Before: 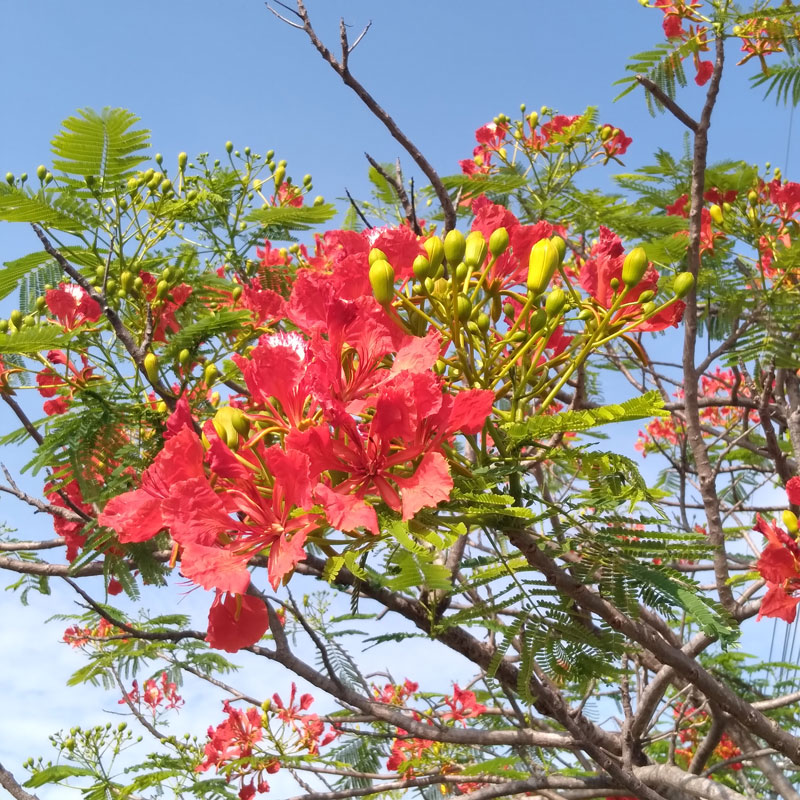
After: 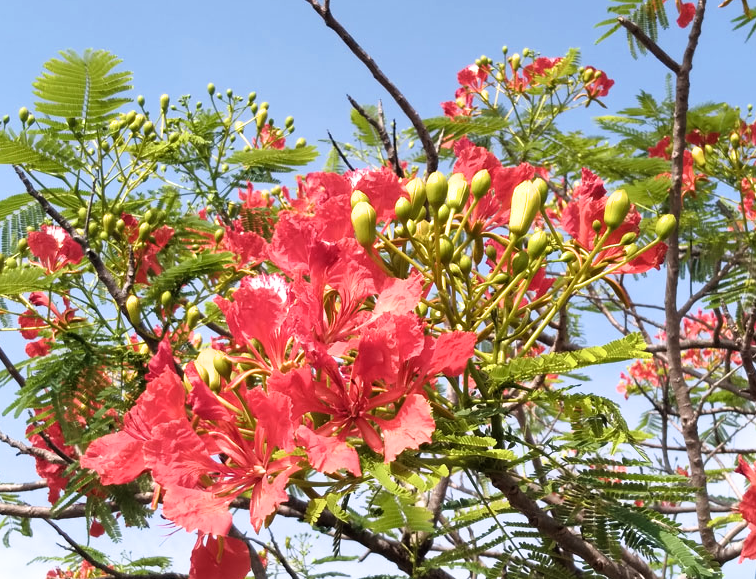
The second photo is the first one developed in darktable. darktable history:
filmic rgb: black relative exposure -8.03 EV, white relative exposure 2.32 EV, threshold 2.95 EV, hardness 6.67, enable highlight reconstruction true
crop: left 2.356%, top 7.304%, right 3.052%, bottom 20.293%
